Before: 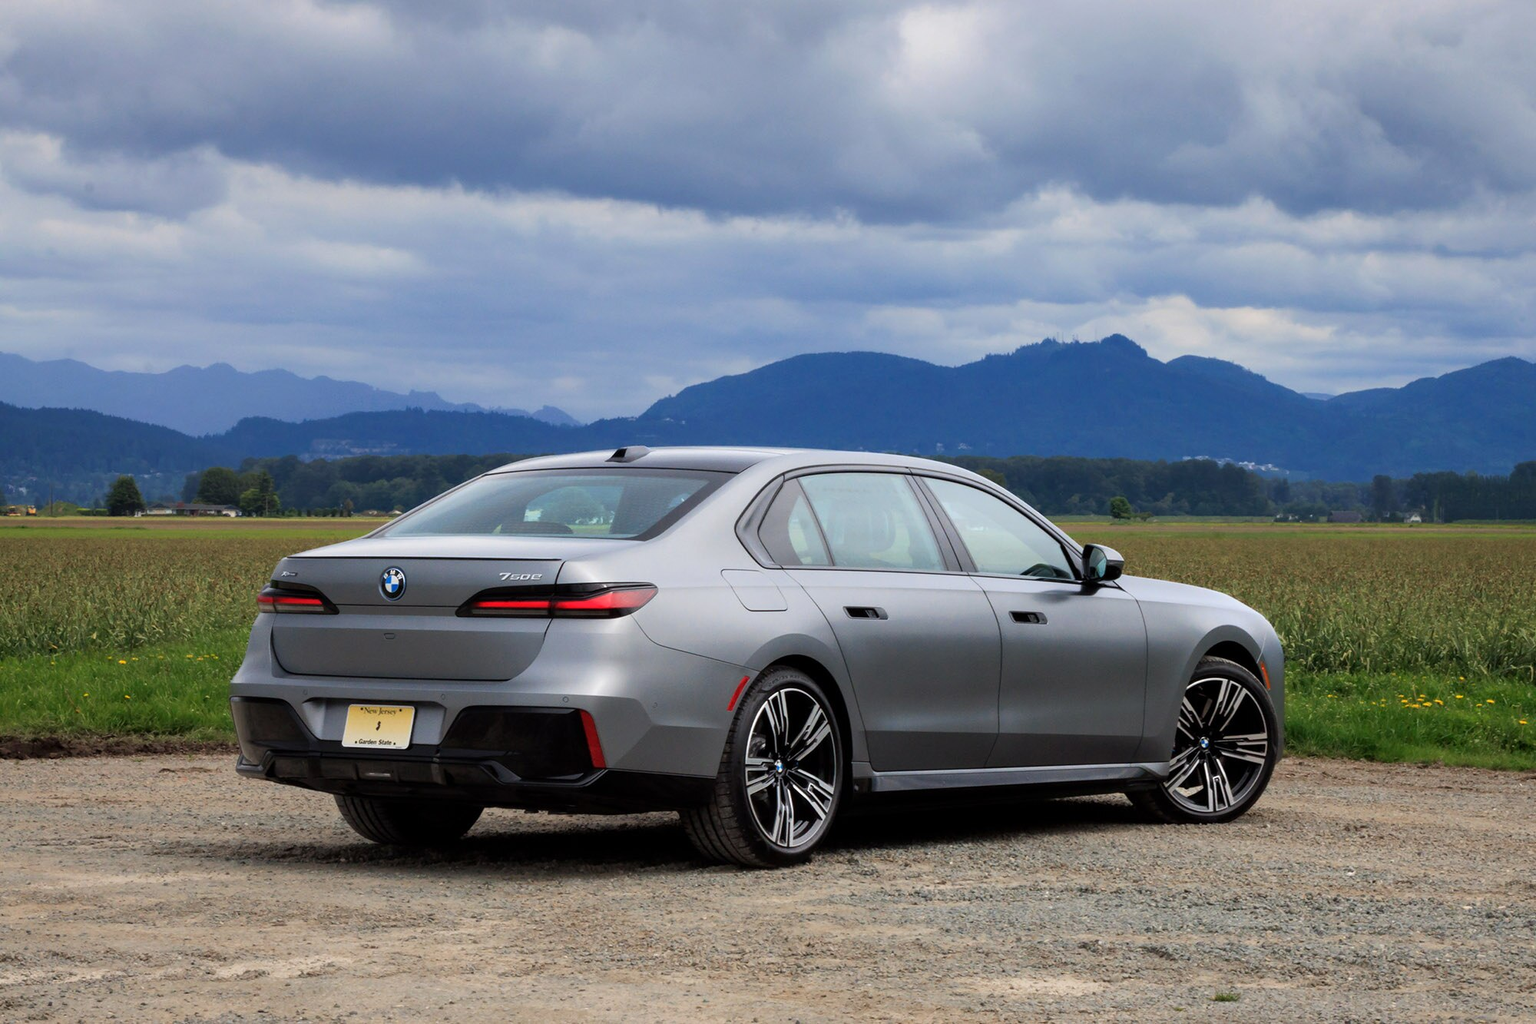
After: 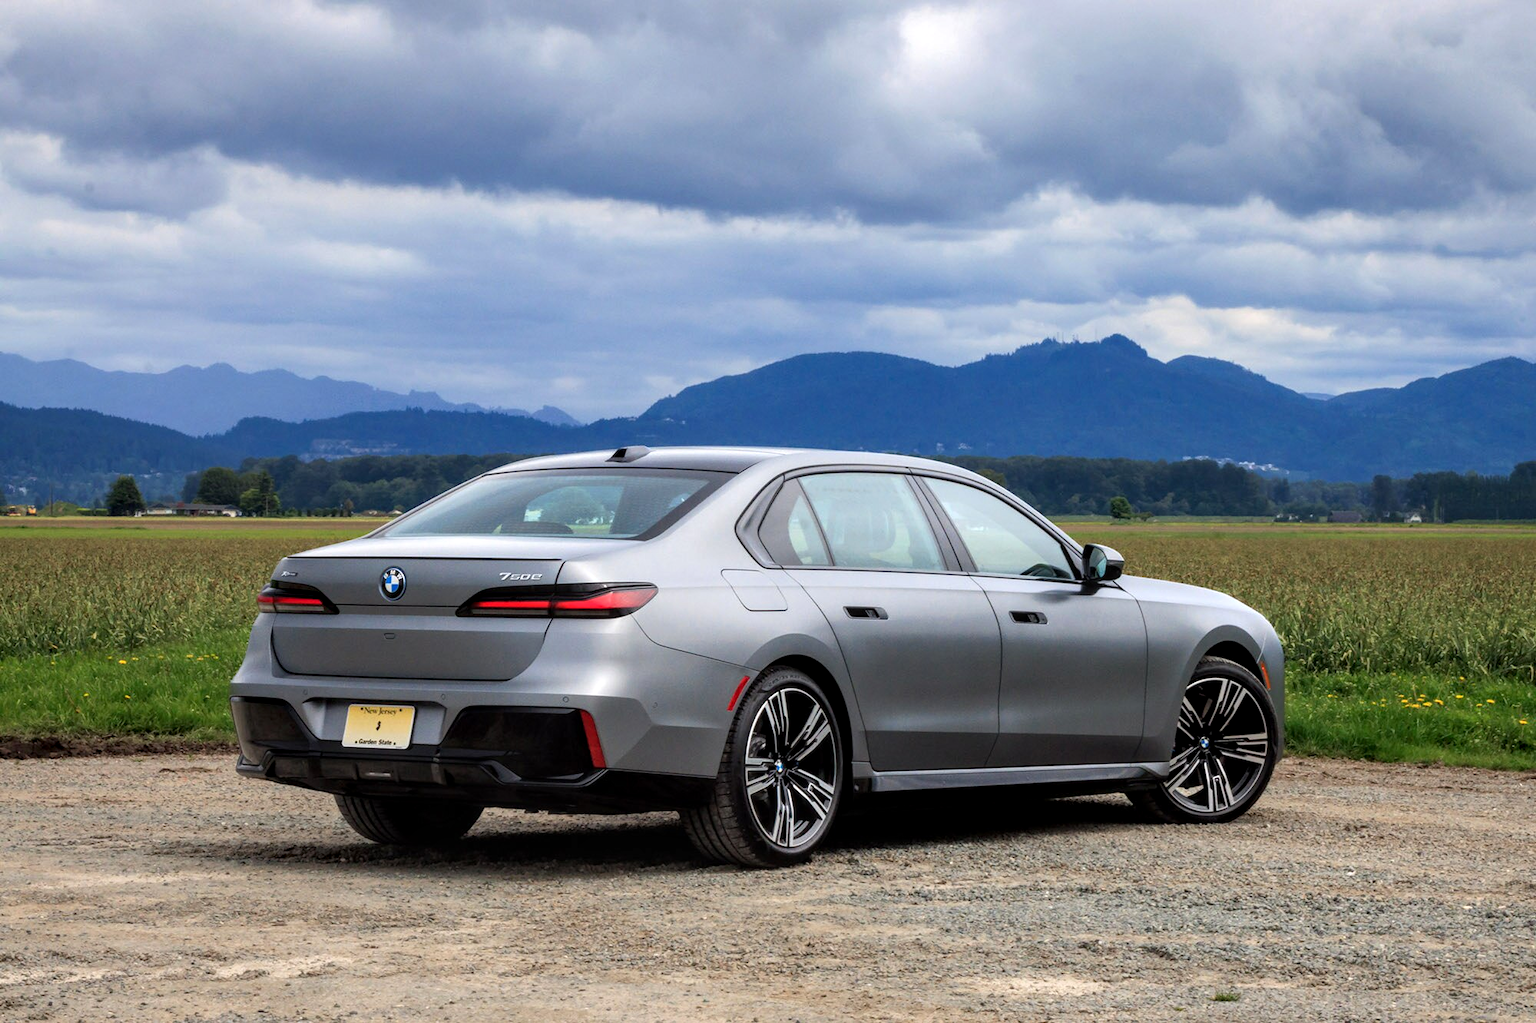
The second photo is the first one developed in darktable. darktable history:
levels: mode automatic, black 0.023%, white 99.97%, levels [0.062, 0.494, 0.925]
local contrast: on, module defaults
